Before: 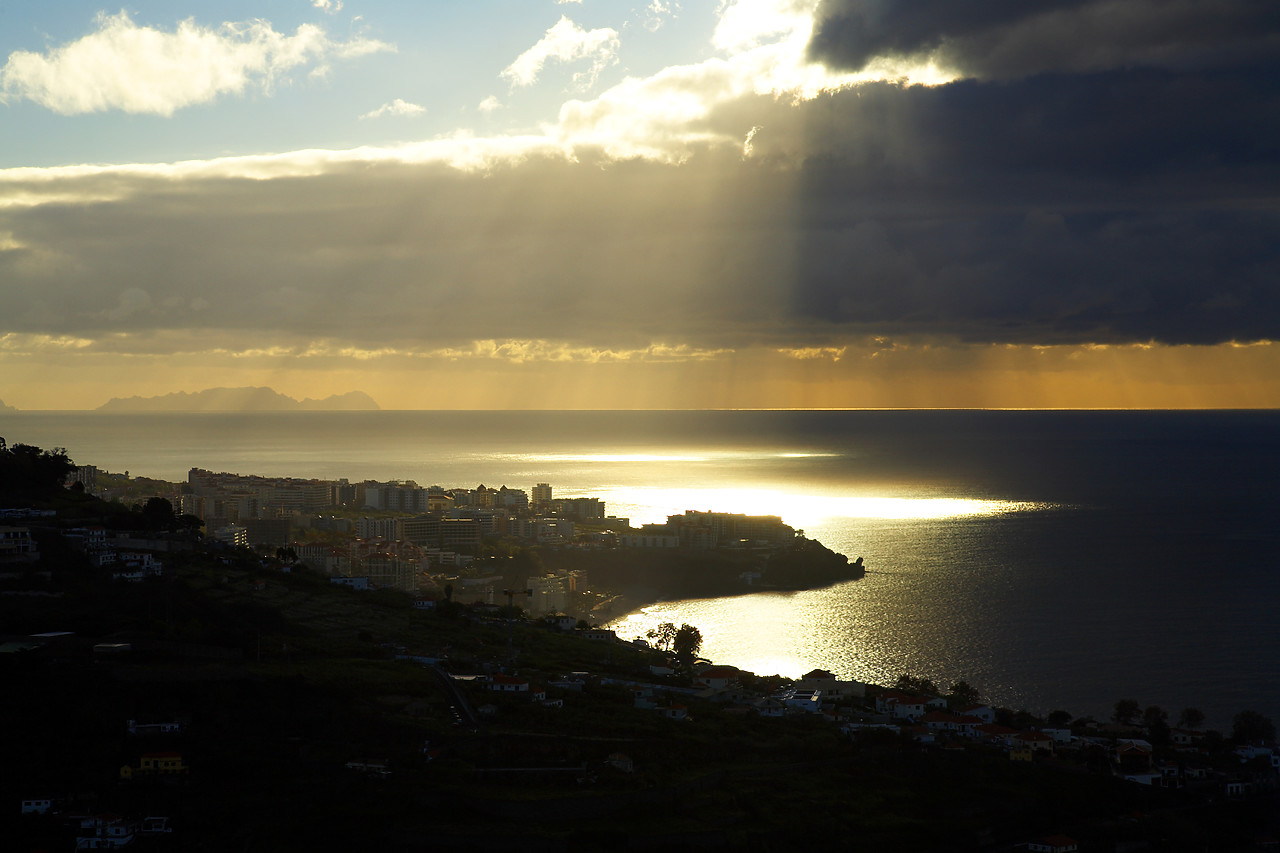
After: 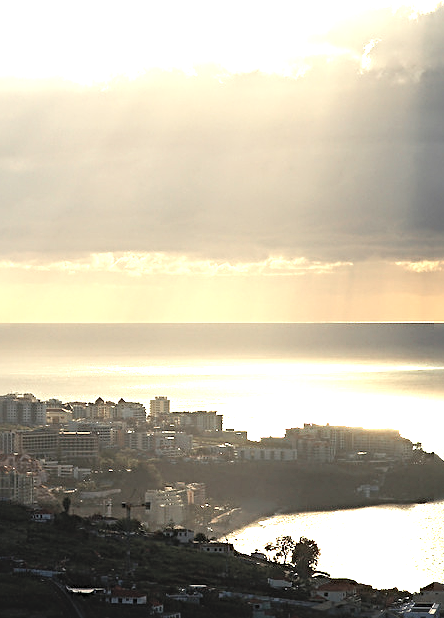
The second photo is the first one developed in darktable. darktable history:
contrast brightness saturation: brightness 0.19, saturation -0.501
crop and rotate: left 29.915%, top 10.258%, right 35.356%, bottom 17.286%
exposure: black level correction -0.002, exposure 1.108 EV, compensate highlight preservation false
sharpen: radius 3.955
